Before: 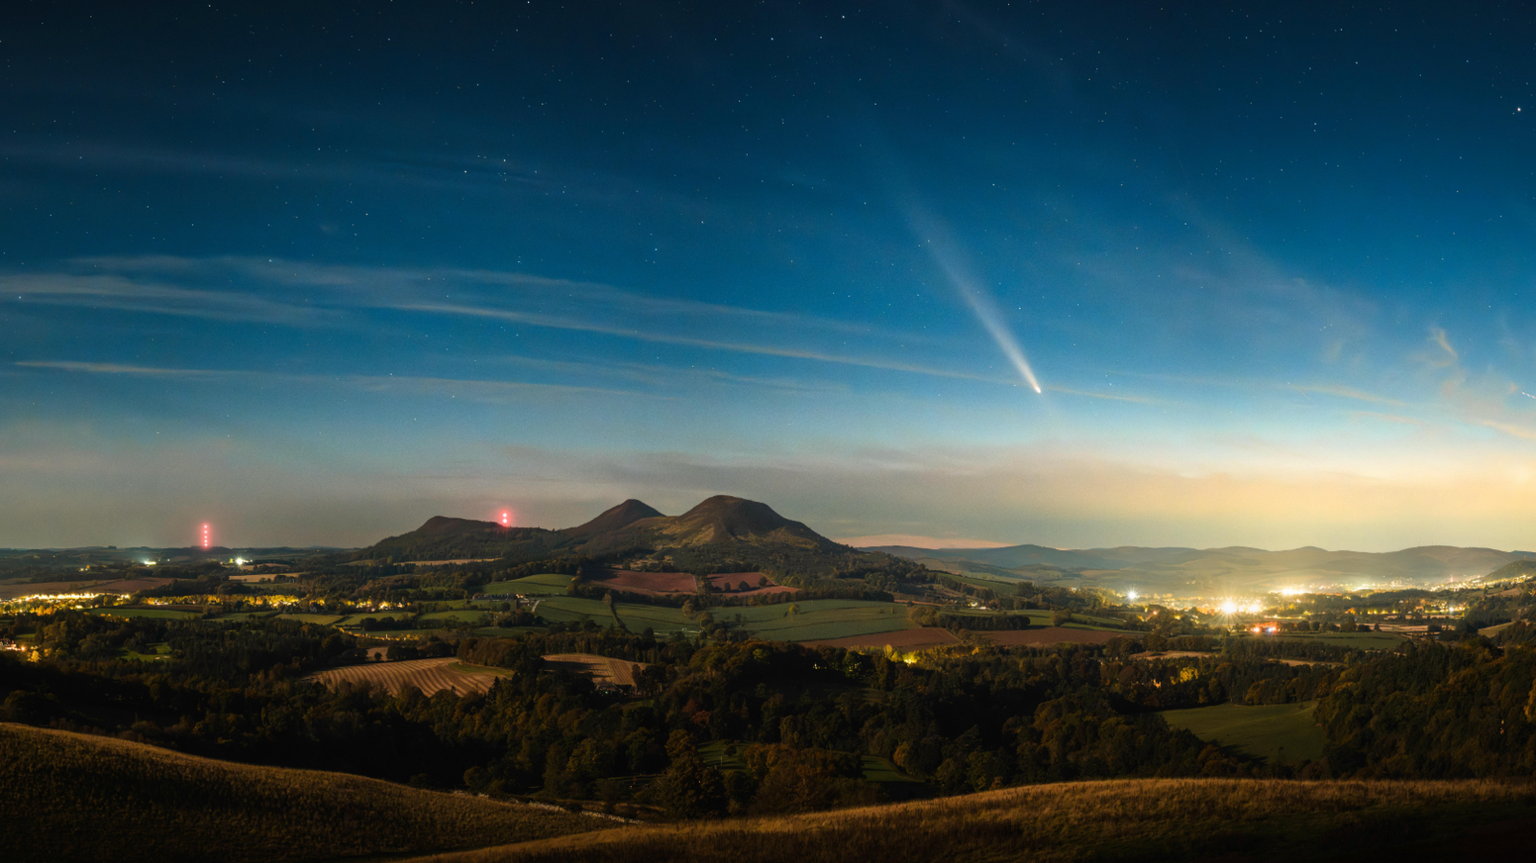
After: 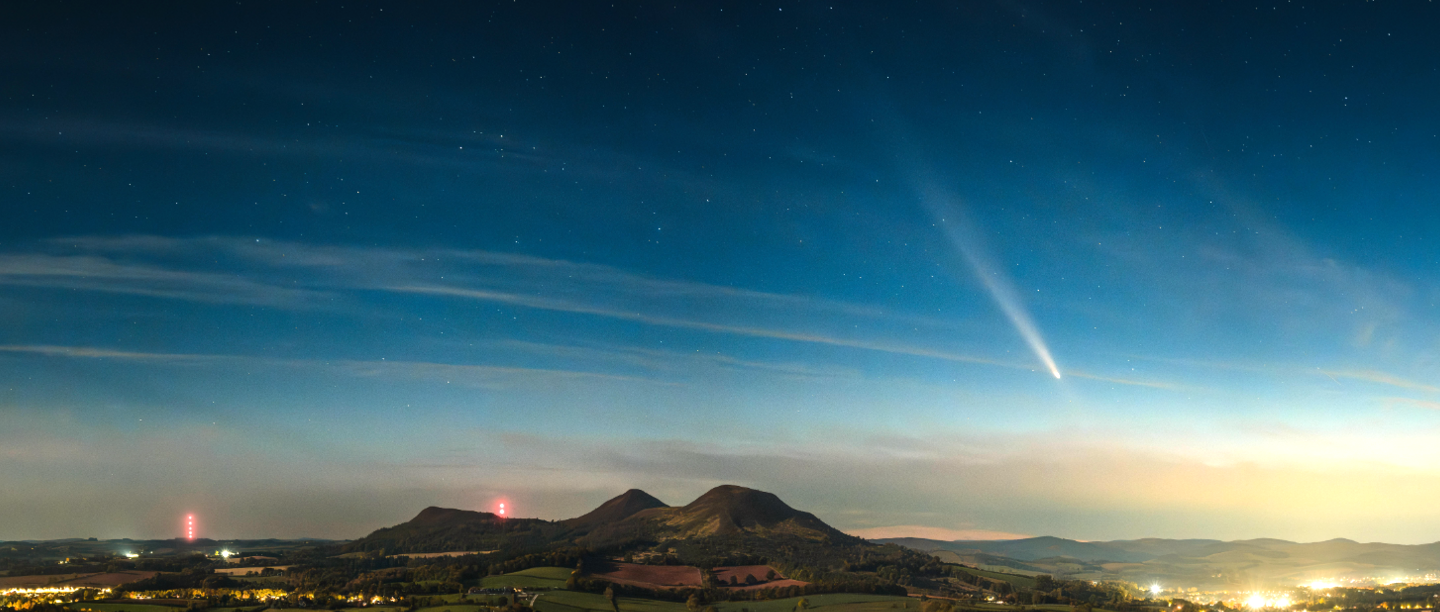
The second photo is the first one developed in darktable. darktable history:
tone equalizer: -8 EV -0.417 EV, -7 EV -0.389 EV, -6 EV -0.333 EV, -5 EV -0.222 EV, -3 EV 0.222 EV, -2 EV 0.333 EV, -1 EV 0.389 EV, +0 EV 0.417 EV, edges refinement/feathering 500, mask exposure compensation -1.57 EV, preserve details no
crop: left 1.509%, top 3.452%, right 7.696%, bottom 28.452%
